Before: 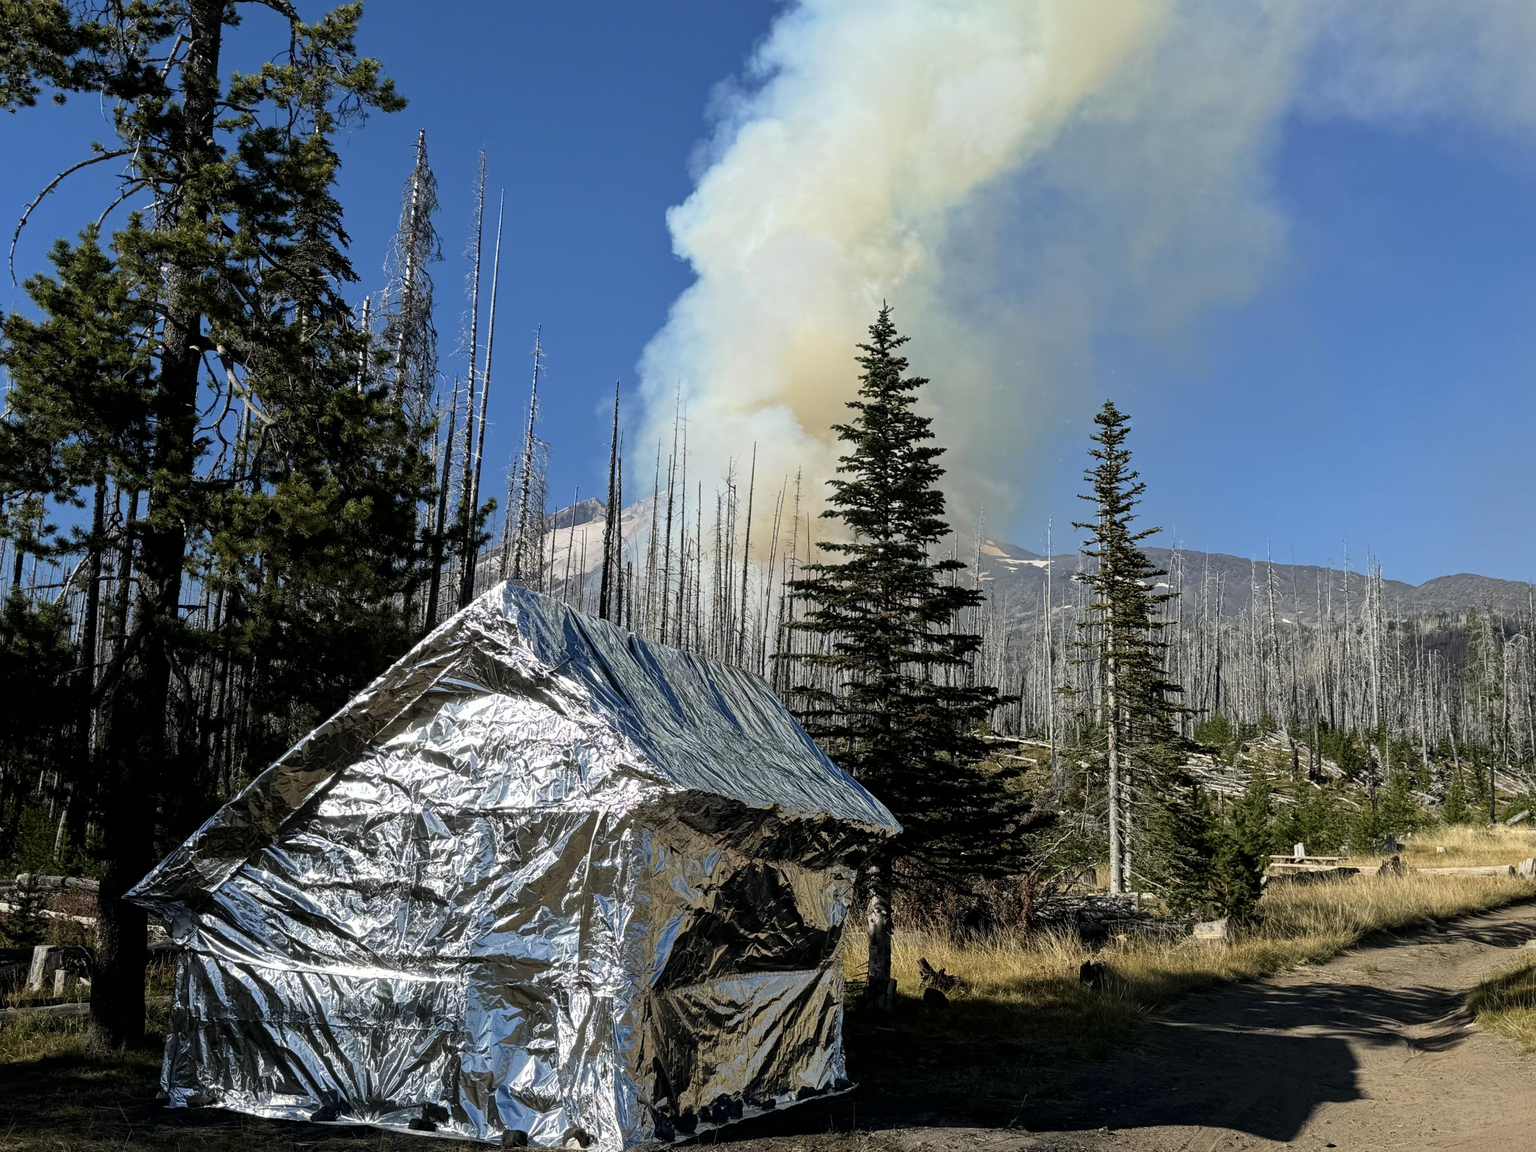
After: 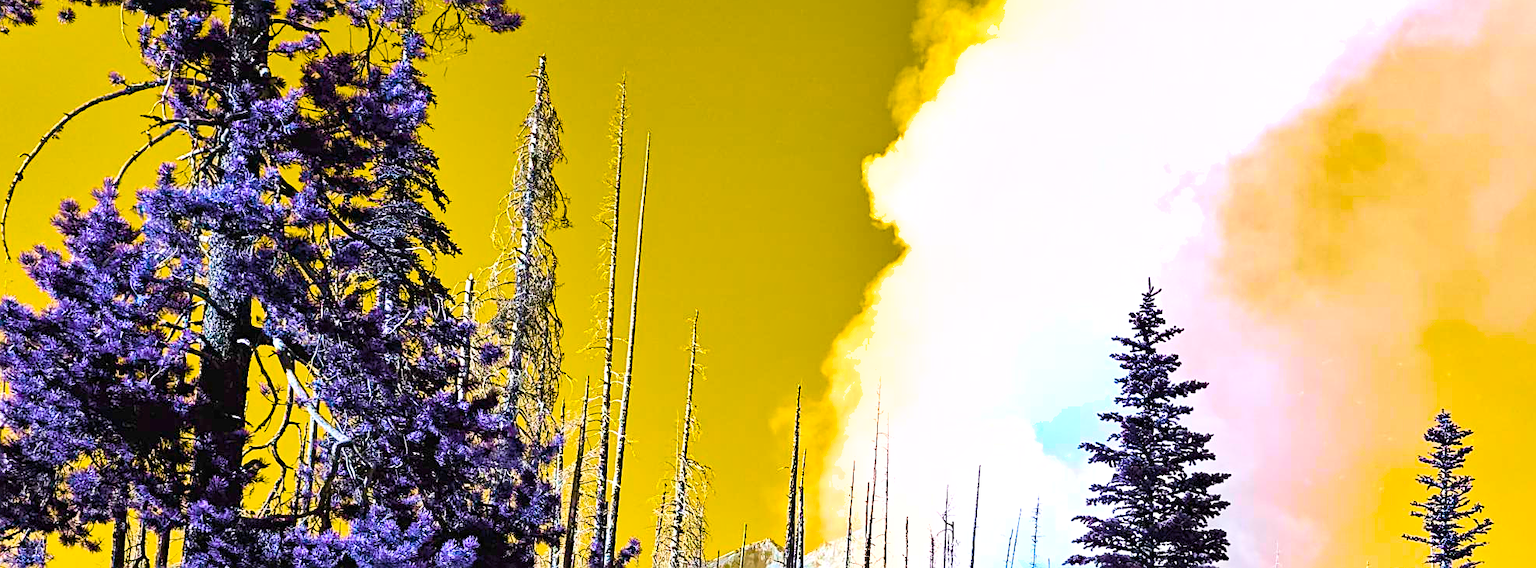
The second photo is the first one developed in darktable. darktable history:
exposure: black level correction 0, exposure 1.199 EV, compensate exposure bias true, compensate highlight preservation false
shadows and highlights: shadows 43.43, white point adjustment -1.61, soften with gaussian
velvia: on, module defaults
color balance rgb: perceptual saturation grading › global saturation 27.345%, perceptual saturation grading › highlights -28.073%, perceptual saturation grading › mid-tones 15.14%, perceptual saturation grading › shadows 33.799%, hue shift 179.68°, global vibrance 49.686%, contrast 0.817%
contrast brightness saturation: contrast 0.244, brightness 0.256, saturation 0.394
crop: left 0.582%, top 7.636%, right 23.219%, bottom 54.749%
sharpen: on, module defaults
